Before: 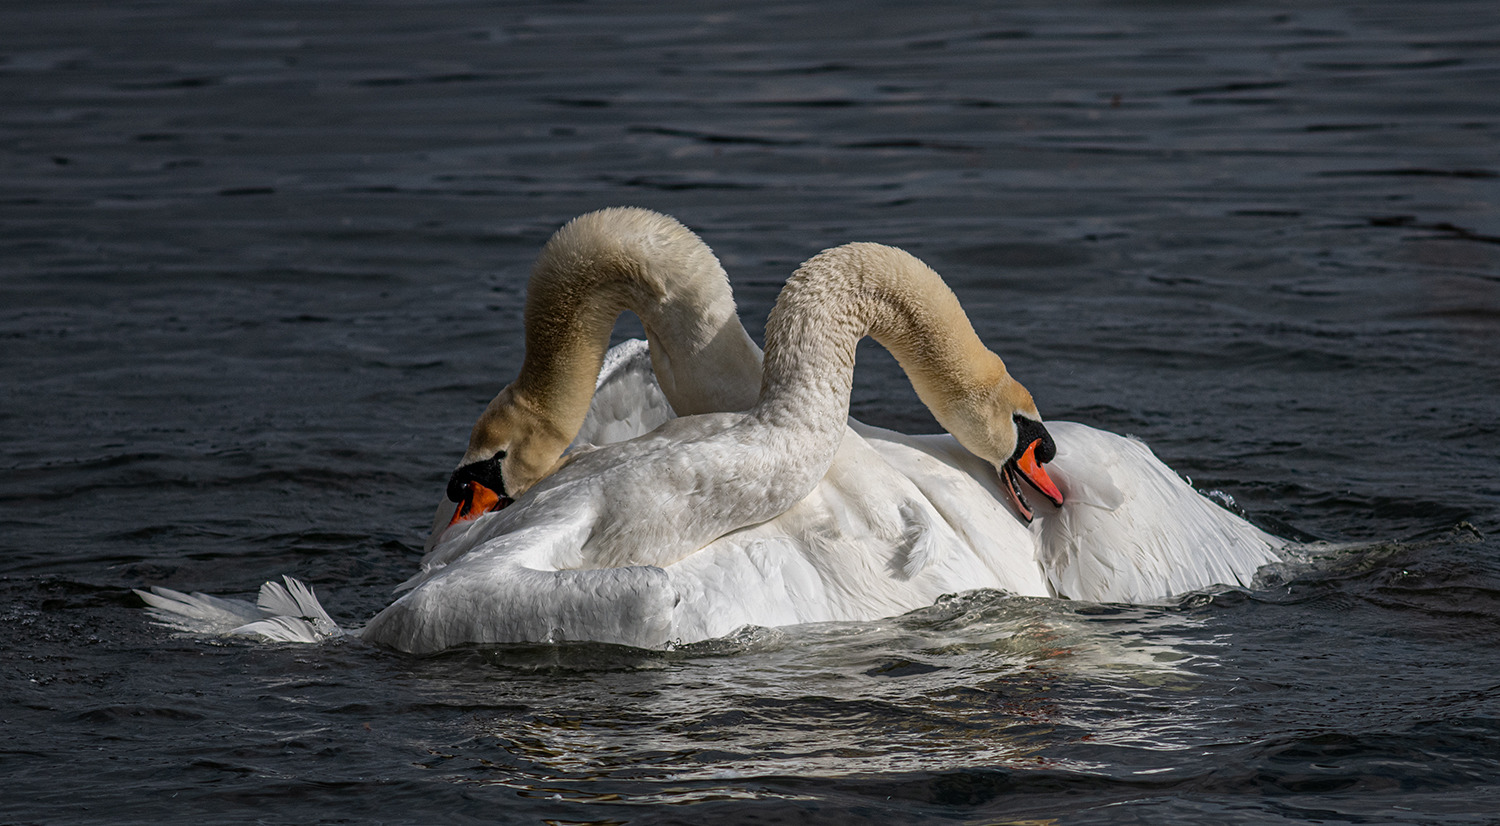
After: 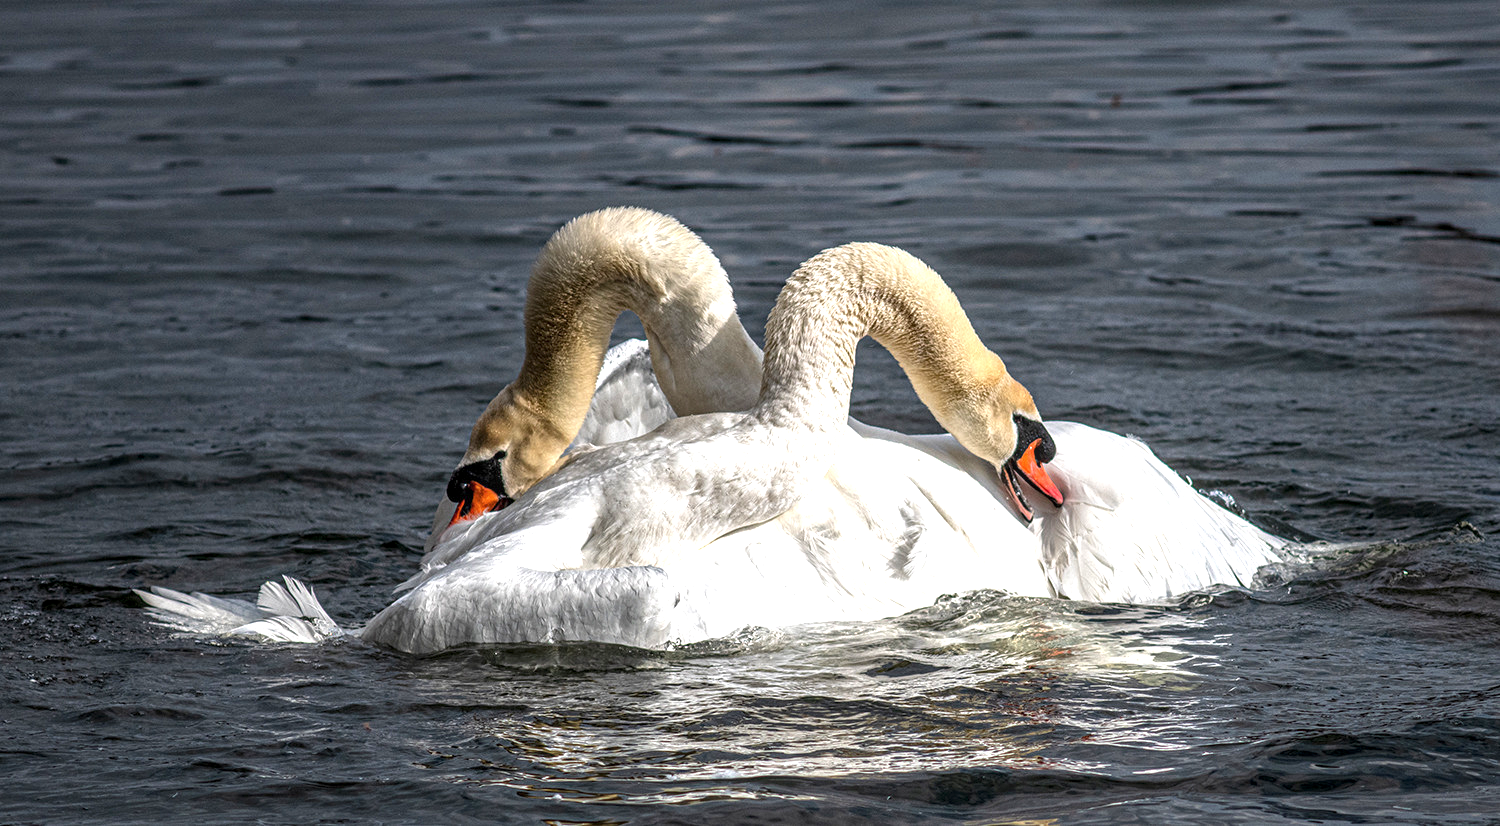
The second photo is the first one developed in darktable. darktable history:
local contrast: detail 130%
exposure: black level correction 0, exposure 1.2 EV, compensate exposure bias true, compensate highlight preservation false
